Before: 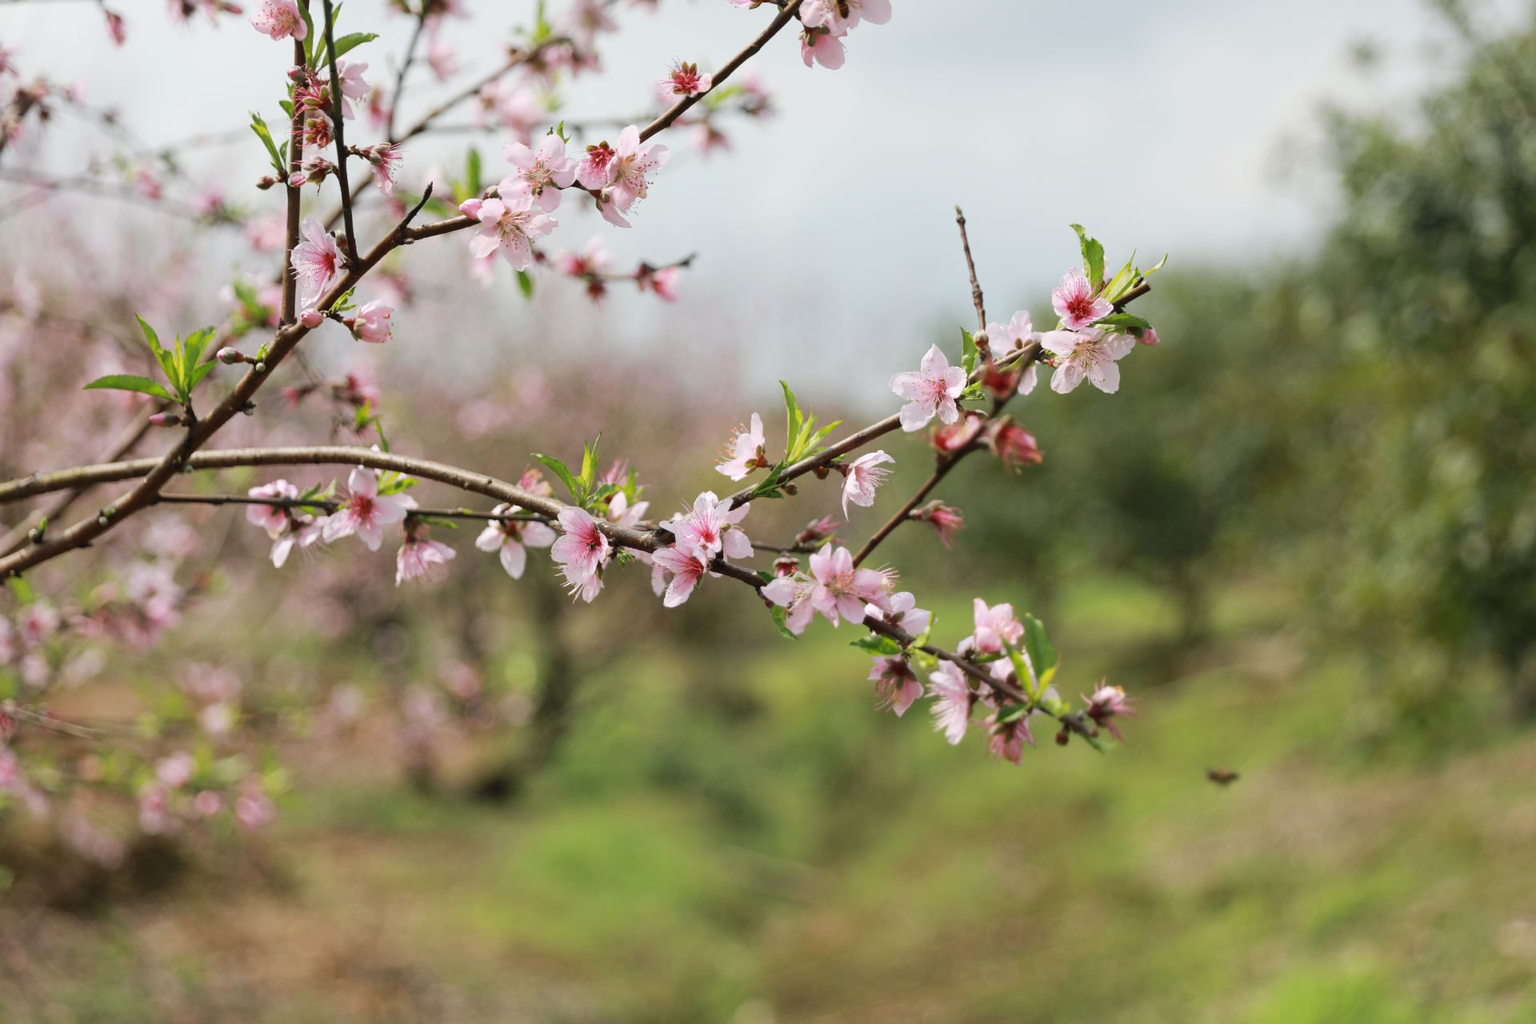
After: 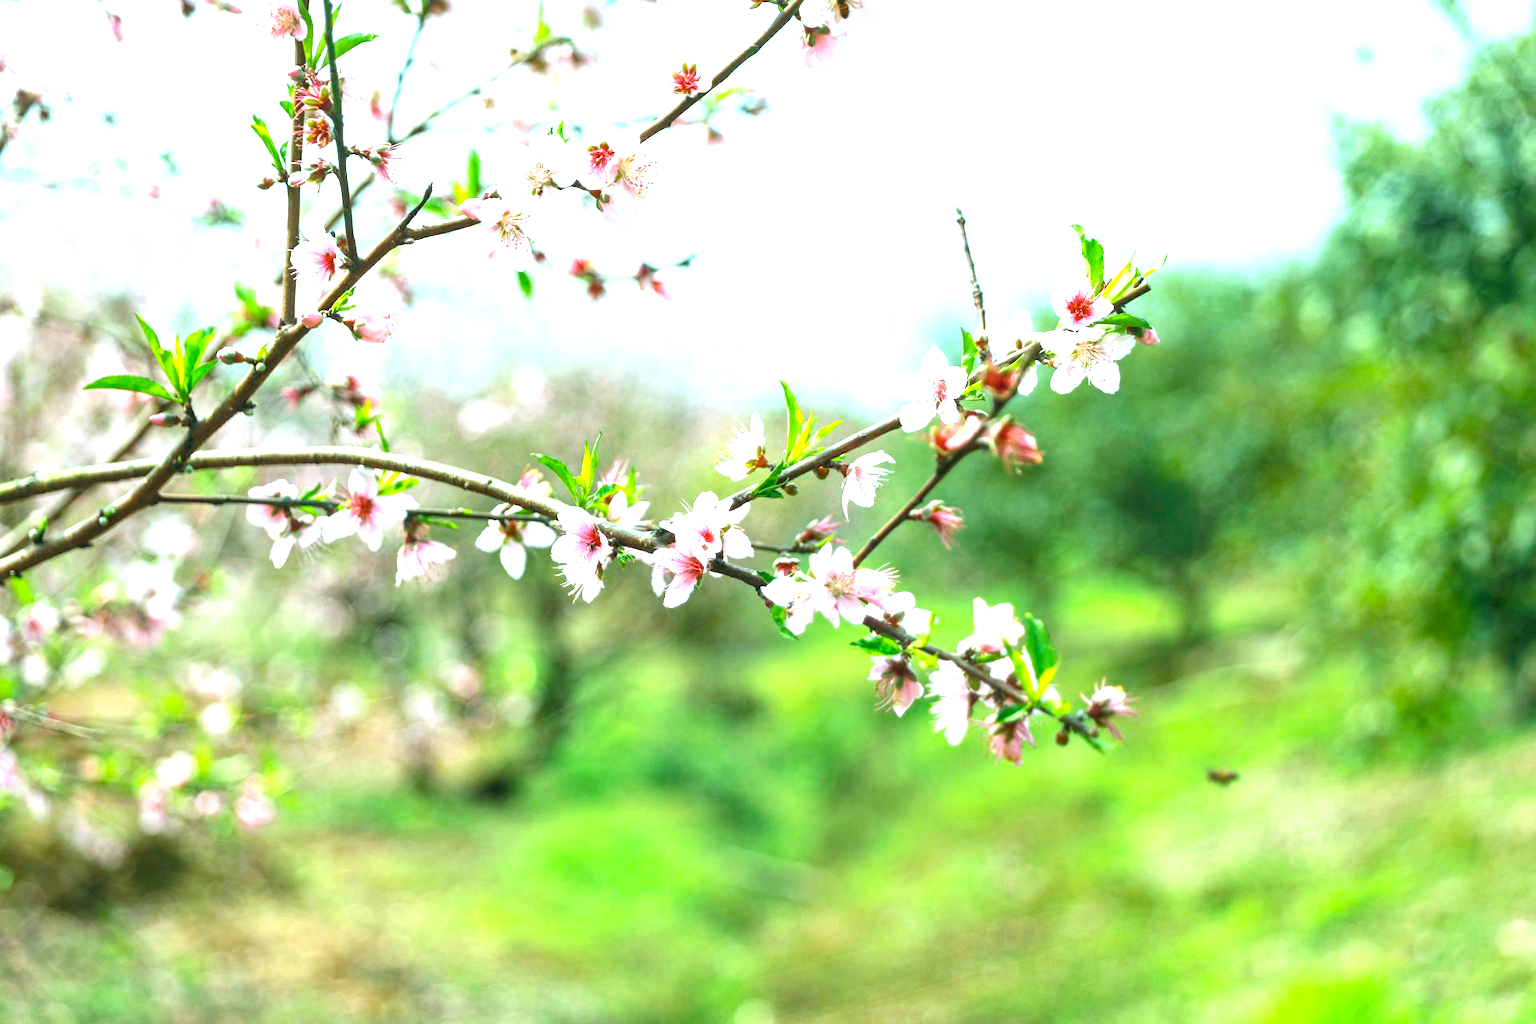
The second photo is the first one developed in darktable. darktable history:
color balance rgb: power › chroma 2.15%, power › hue 169.31°, highlights gain › chroma 4.108%, highlights gain › hue 199.12°, perceptual saturation grading › global saturation 25.225%, global vibrance 20%
local contrast: on, module defaults
exposure: black level correction 0, exposure 1.485 EV, compensate highlight preservation false
